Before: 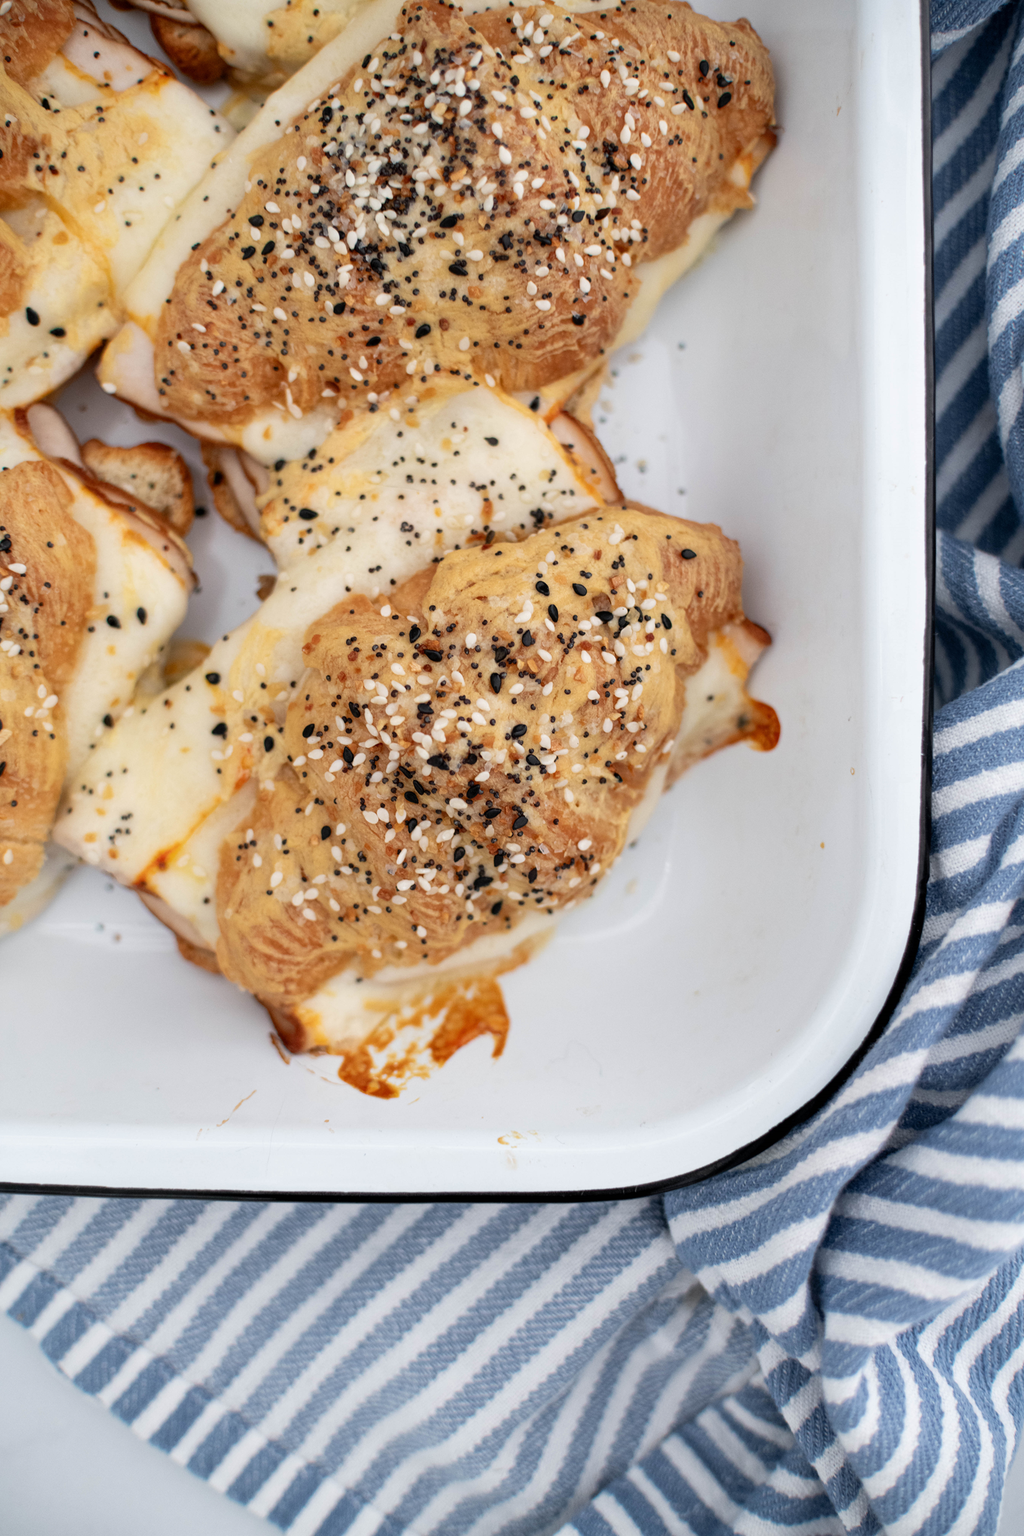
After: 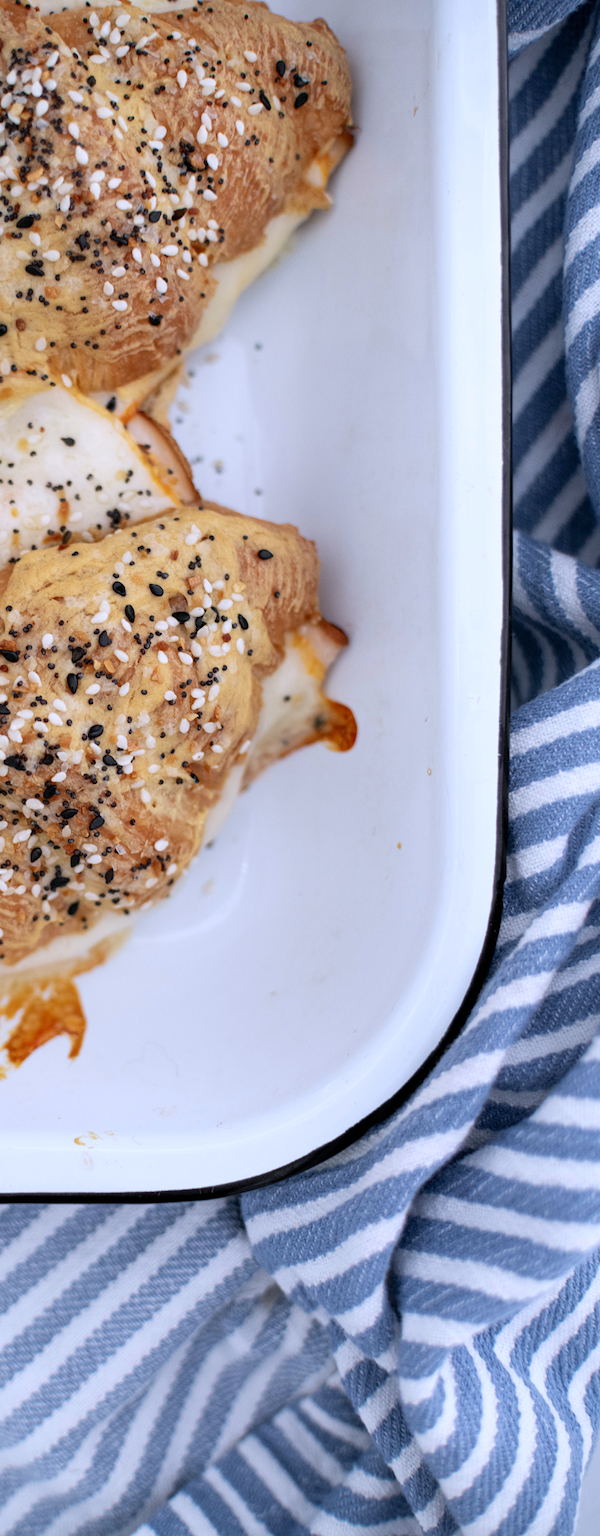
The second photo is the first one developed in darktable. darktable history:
crop: left 41.402%
white balance: red 0.967, blue 1.119, emerald 0.756
